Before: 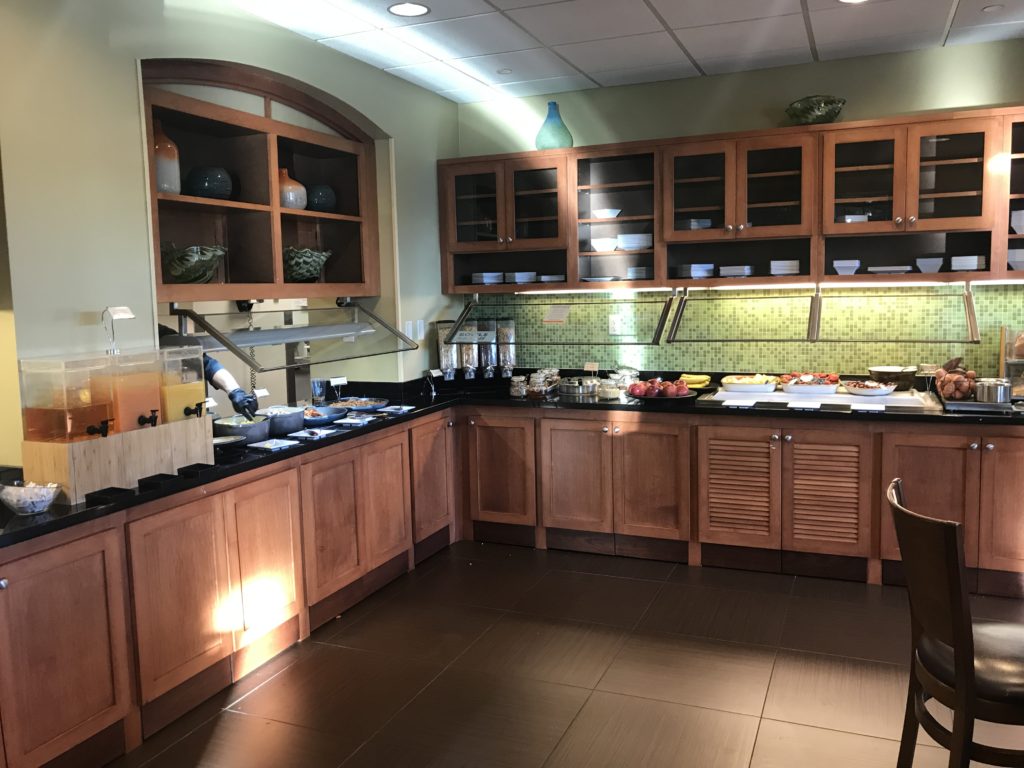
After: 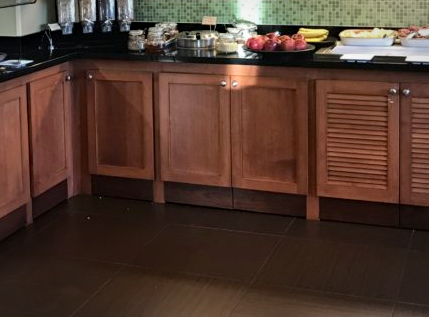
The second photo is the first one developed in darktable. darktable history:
haze removal: adaptive false
vignetting: brightness -0.344, automatic ratio true
crop: left 37.365%, top 45.059%, right 20.684%, bottom 13.617%
